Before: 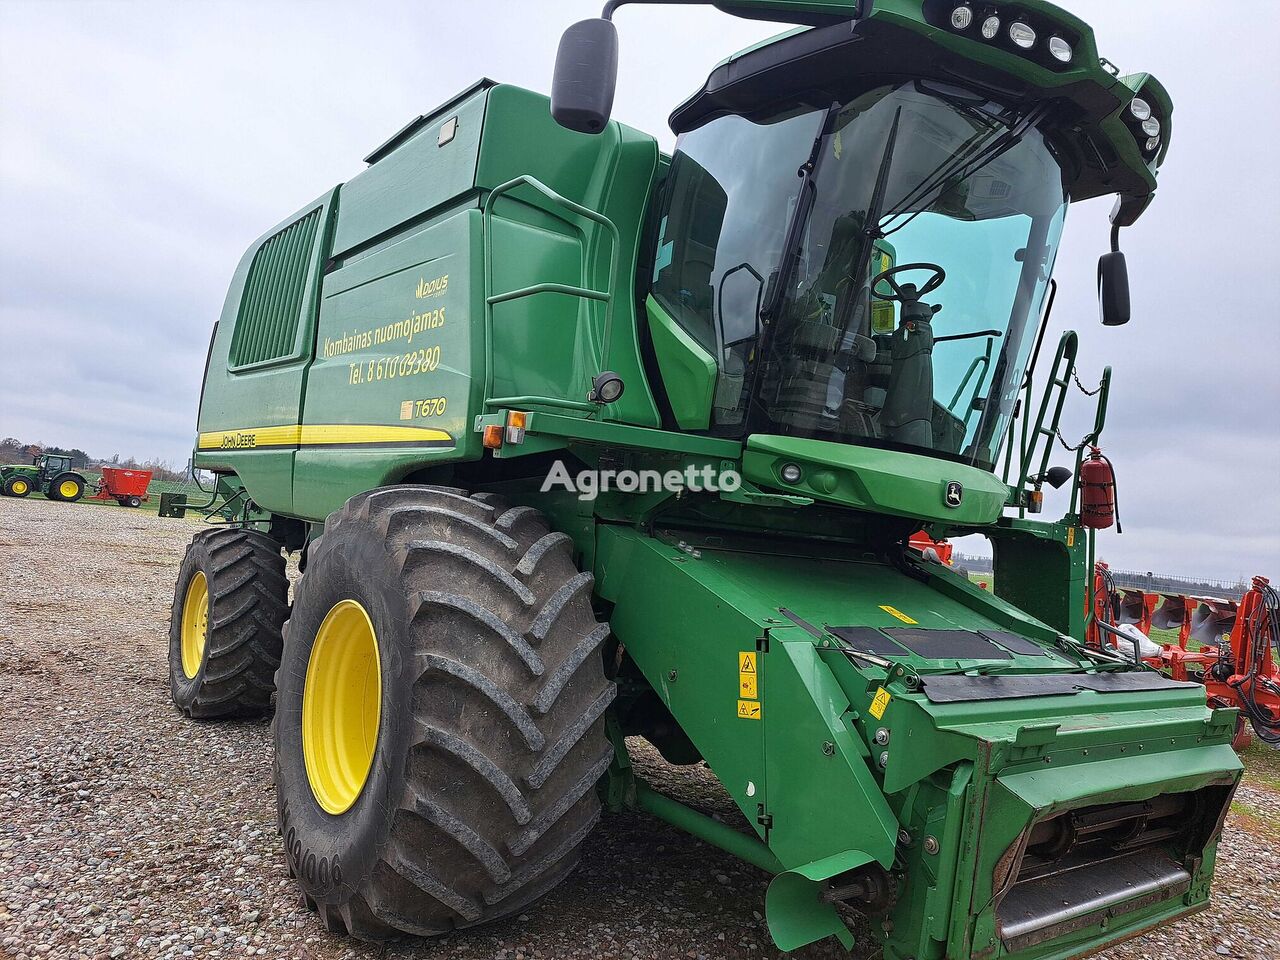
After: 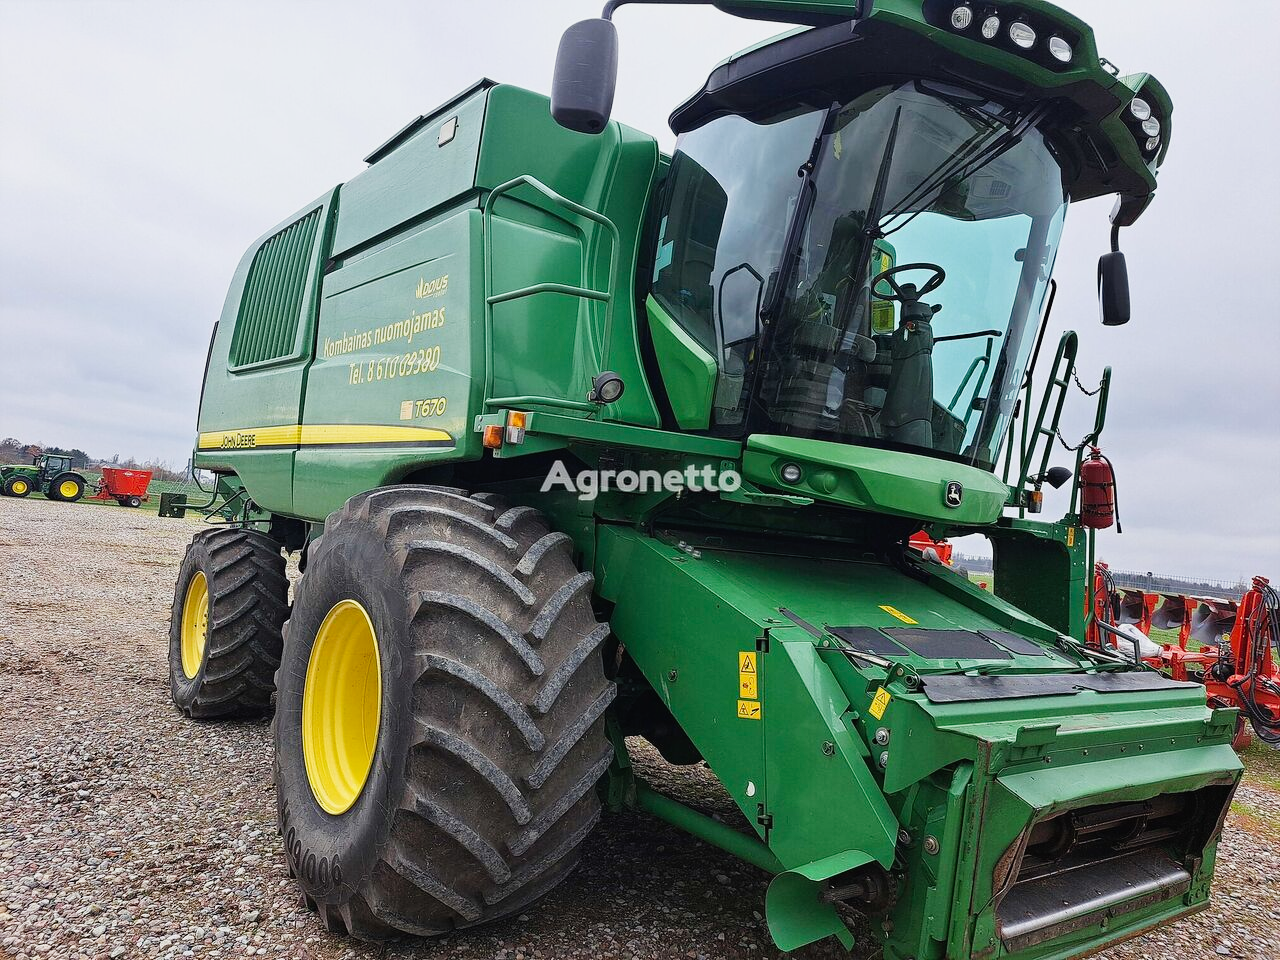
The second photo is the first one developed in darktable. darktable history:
tone curve: curves: ch0 [(0, 0.012) (0.052, 0.04) (0.107, 0.086) (0.269, 0.266) (0.471, 0.503) (0.731, 0.771) (0.921, 0.909) (0.999, 0.951)]; ch1 [(0, 0) (0.339, 0.298) (0.402, 0.363) (0.444, 0.415) (0.485, 0.469) (0.494, 0.493) (0.504, 0.501) (0.525, 0.534) (0.555, 0.593) (0.594, 0.648) (1, 1)]; ch2 [(0, 0) (0.48, 0.48) (0.504, 0.5) (0.535, 0.557) (0.581, 0.623) (0.649, 0.683) (0.824, 0.815) (1, 1)], preserve colors none
